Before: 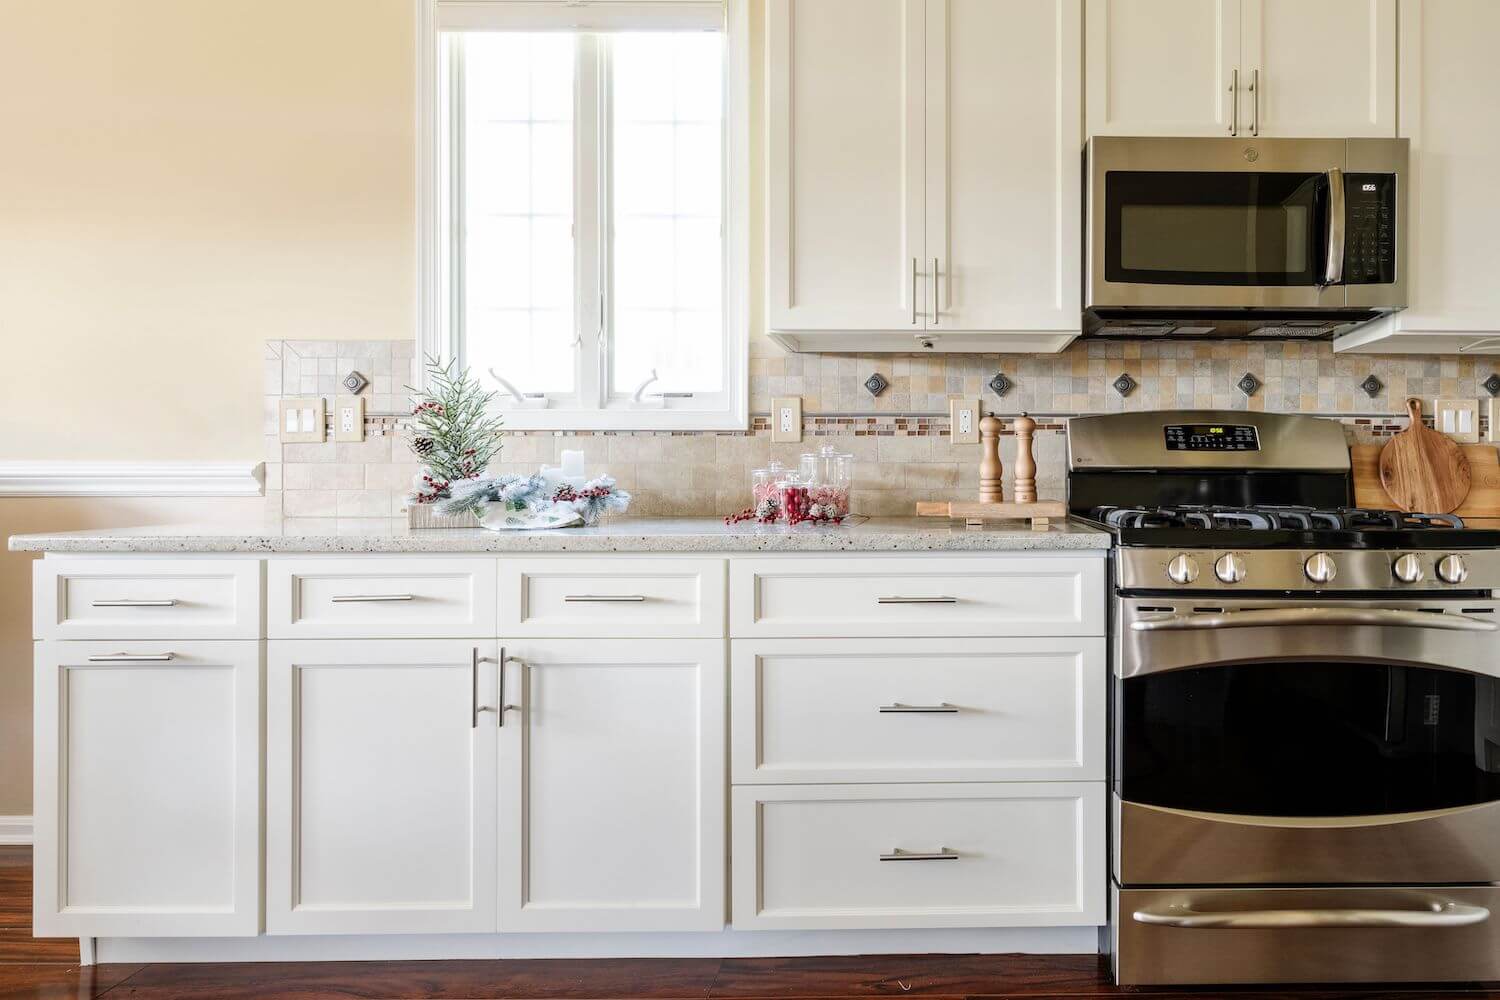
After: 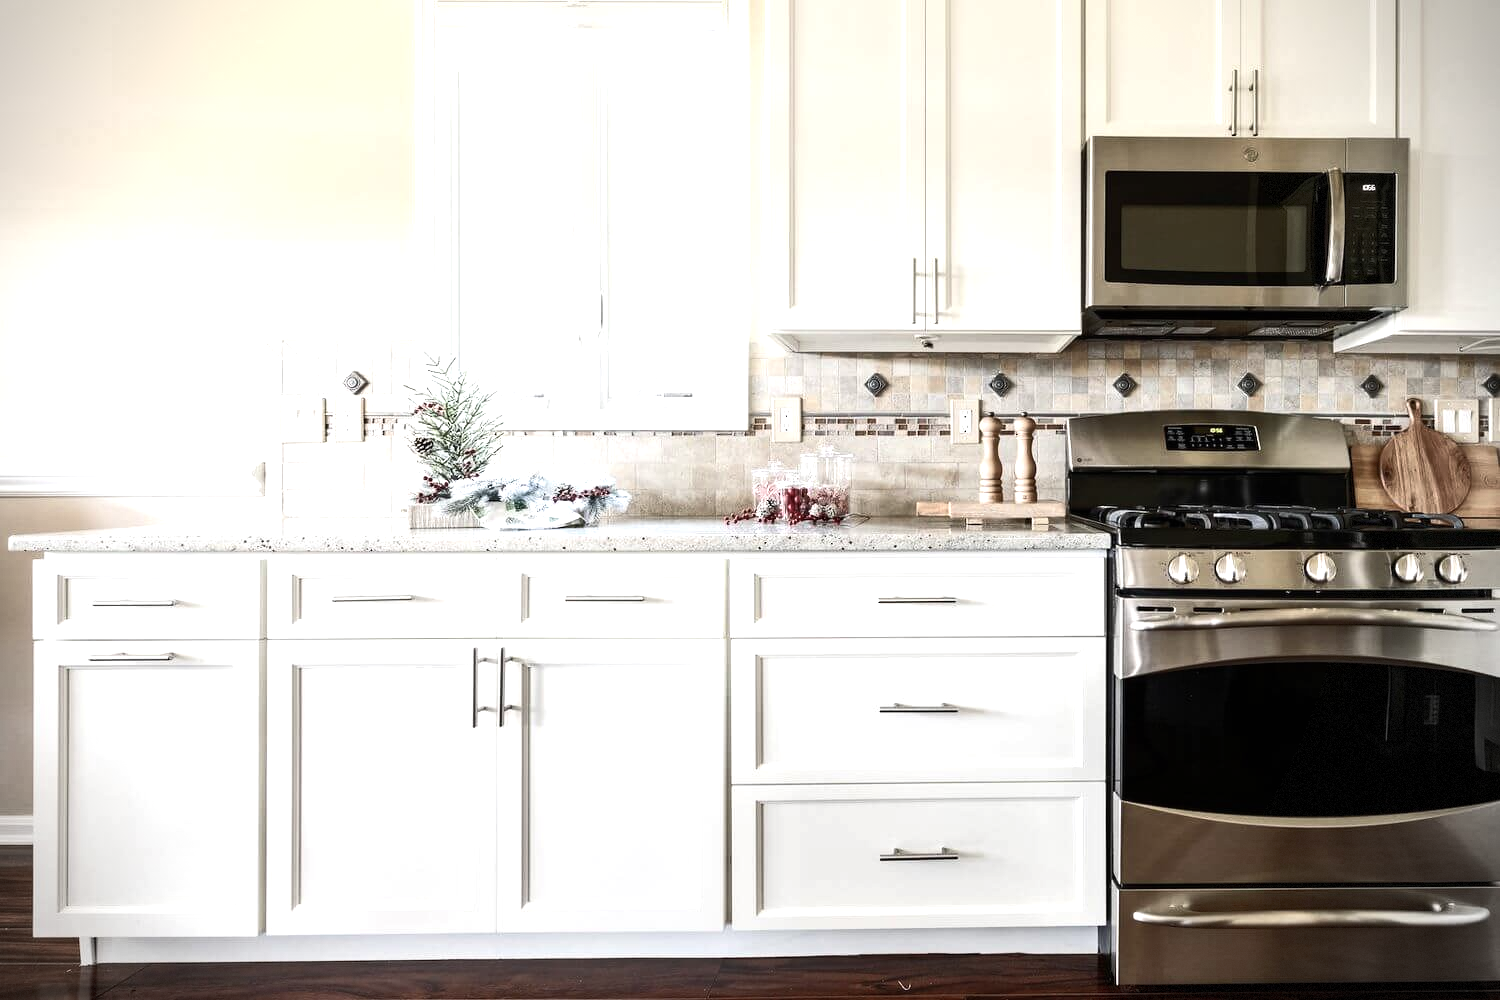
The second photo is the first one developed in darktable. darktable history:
exposure: black level correction 0, exposure 0.6 EV, compensate highlight preservation false
color correction: saturation 0.85
color balance rgb: perceptual saturation grading › highlights -31.88%, perceptual saturation grading › mid-tones 5.8%, perceptual saturation grading › shadows 18.12%, perceptual brilliance grading › highlights 3.62%, perceptual brilliance grading › mid-tones -18.12%, perceptual brilliance grading › shadows -41.3%
vignetting: dithering 8-bit output, unbound false
